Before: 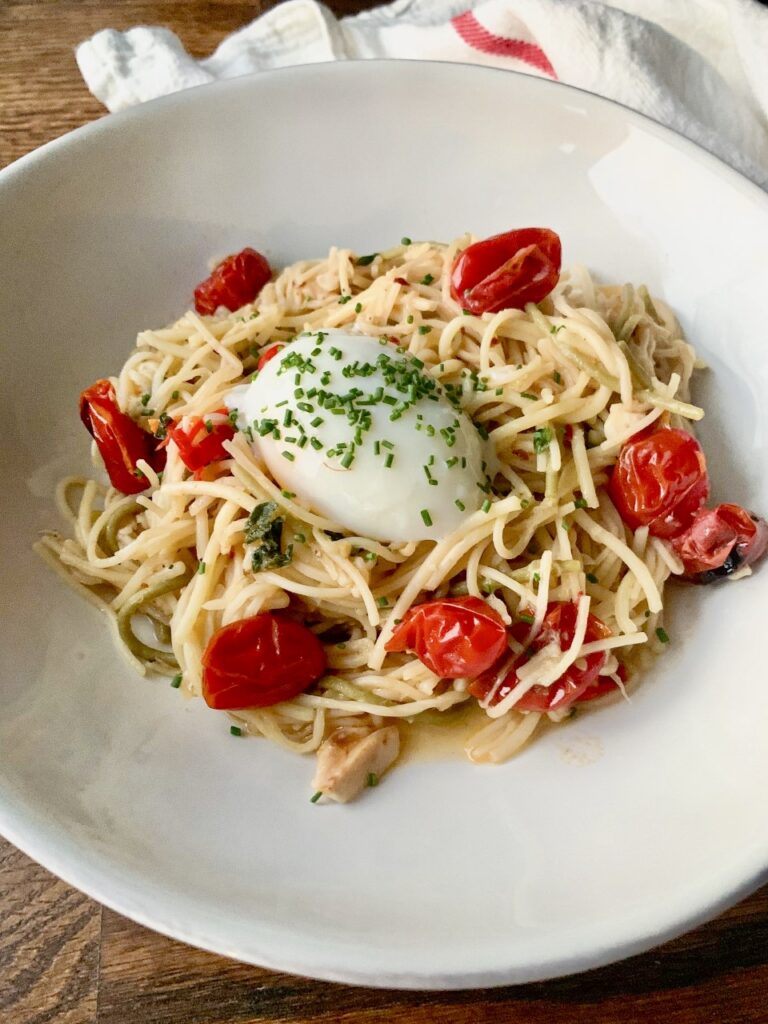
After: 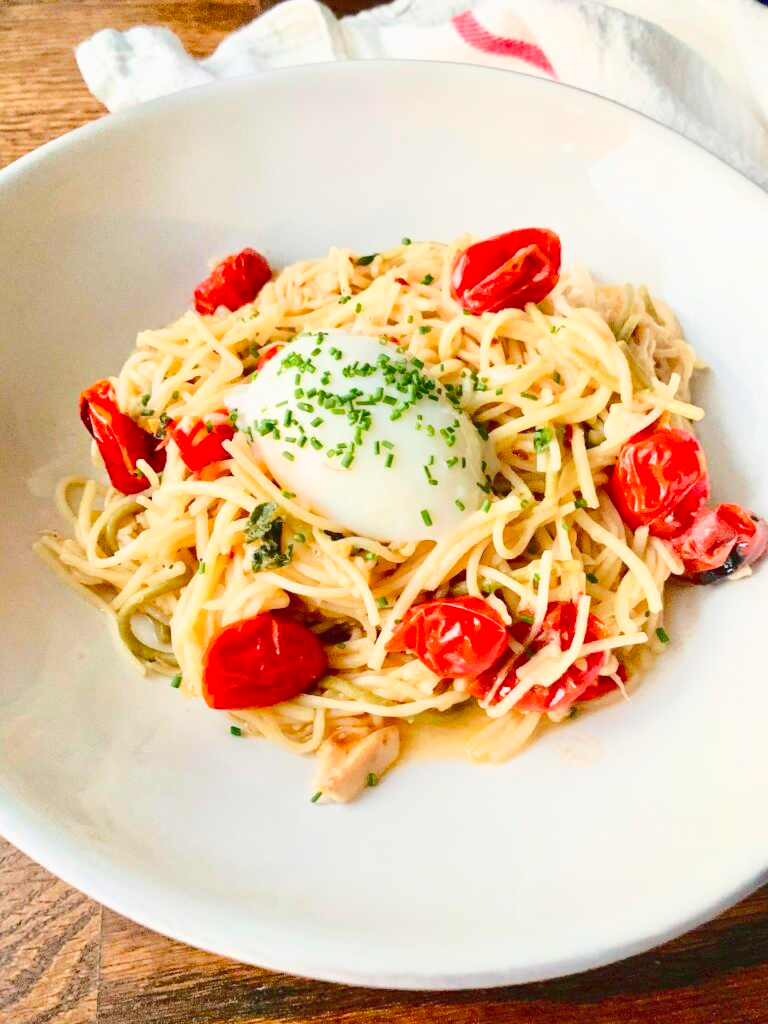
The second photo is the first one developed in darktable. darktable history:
shadows and highlights: shadows 31.26, highlights 0.462, soften with gaussian
base curve: curves: ch0 [(0, 0.007) (0.028, 0.063) (0.121, 0.311) (0.46, 0.743) (0.859, 0.957) (1, 1)]
